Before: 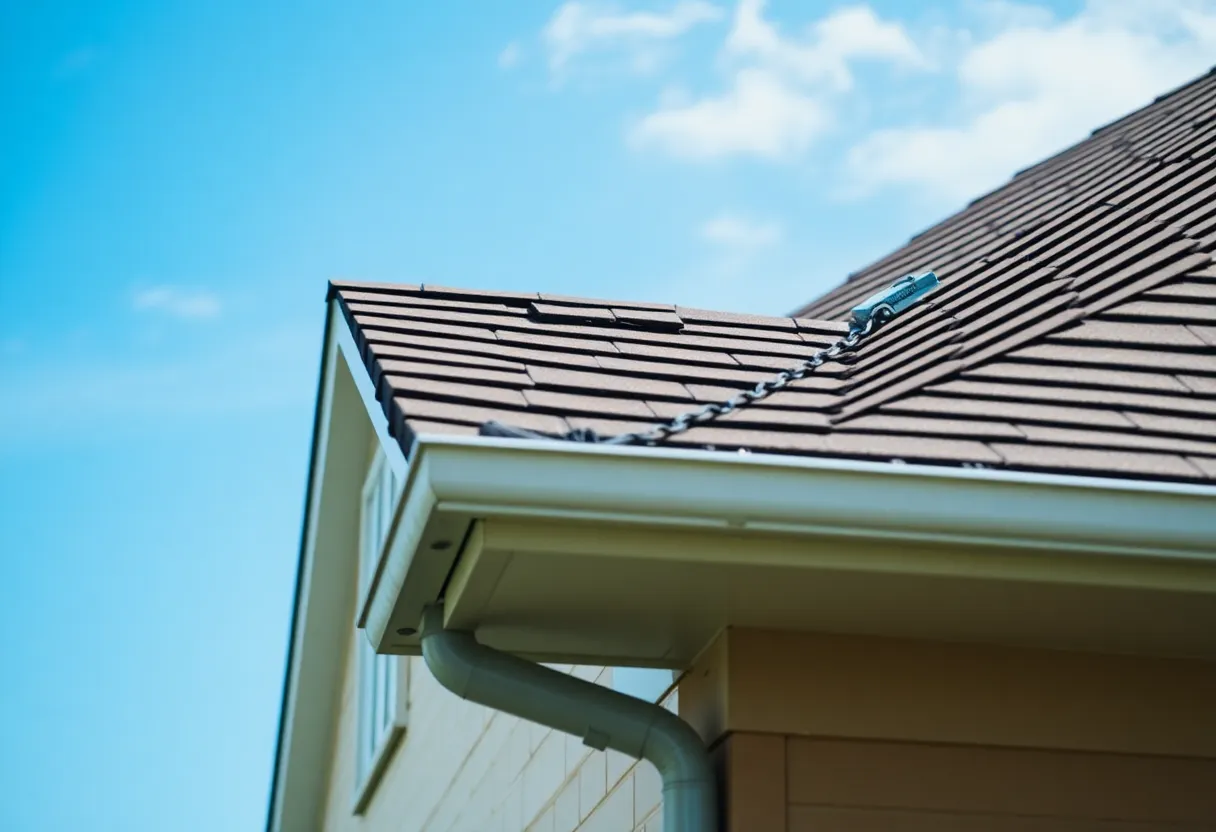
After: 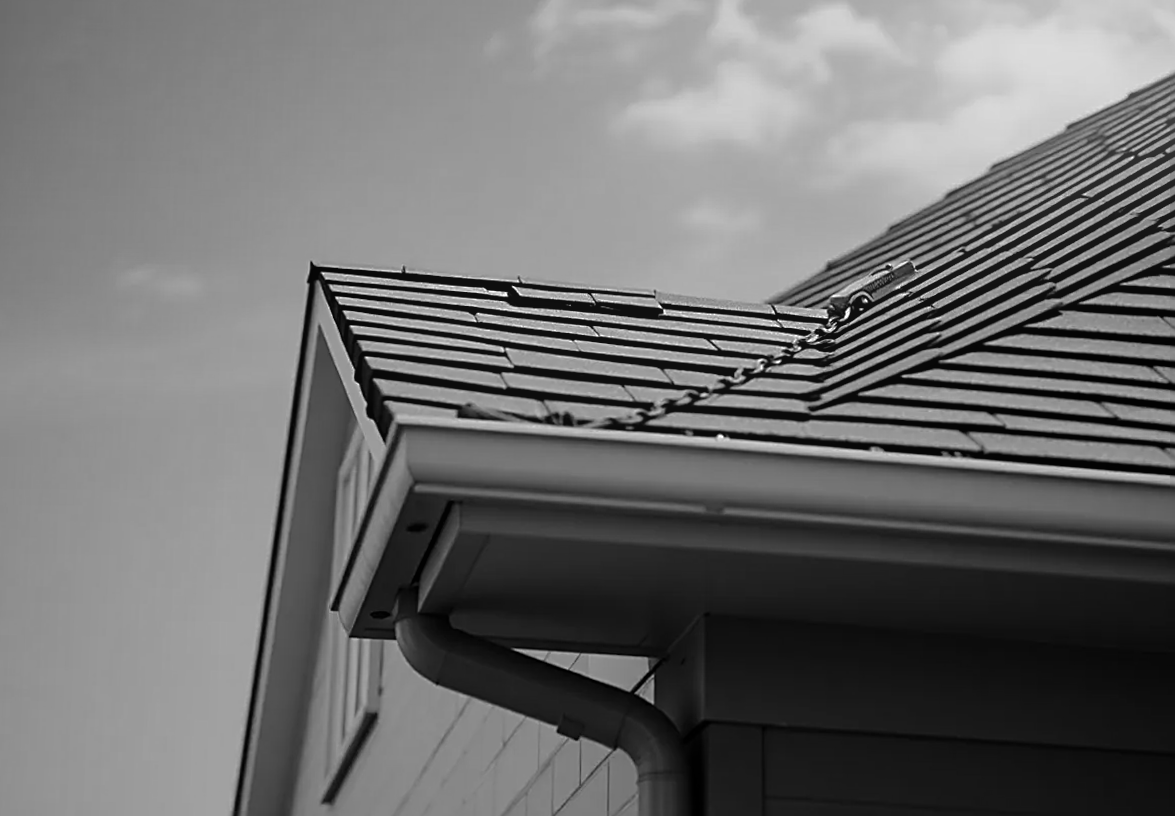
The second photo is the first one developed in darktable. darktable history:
rotate and perspective: rotation 0.226°, lens shift (vertical) -0.042, crop left 0.023, crop right 0.982, crop top 0.006, crop bottom 0.994
sharpen: amount 0.75
tone curve: curves: ch0 [(0, 0) (0.004, 0.008) (0.077, 0.156) (0.169, 0.29) (0.774, 0.774) (1, 1)], color space Lab, linked channels, preserve colors none
exposure: black level correction 0.001, exposure -0.125 EV, compensate exposure bias true, compensate highlight preservation false
contrast brightness saturation: contrast -0.03, brightness -0.59, saturation -1
bloom: on, module defaults
crop and rotate: angle -0.5°
